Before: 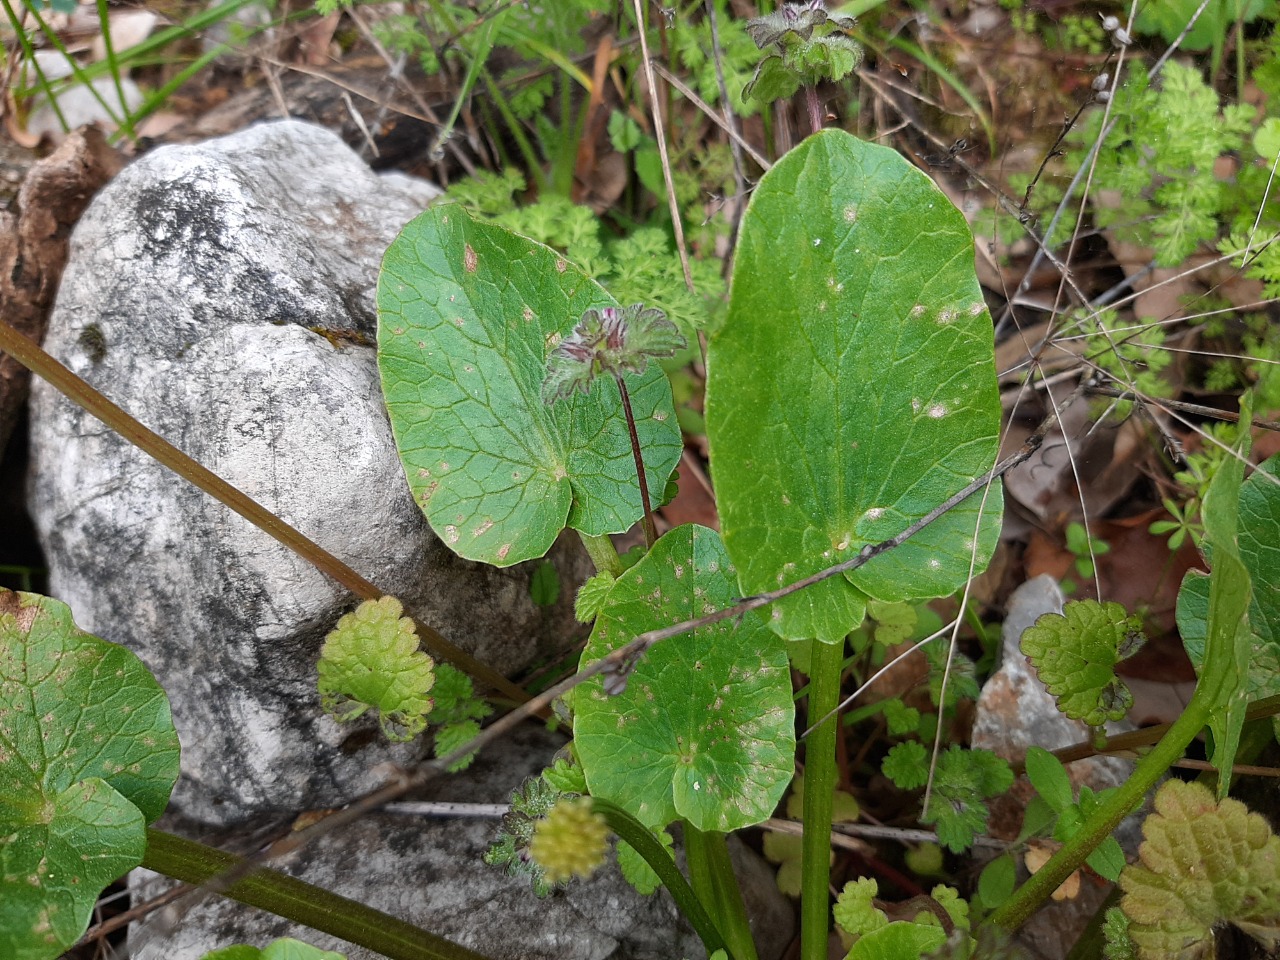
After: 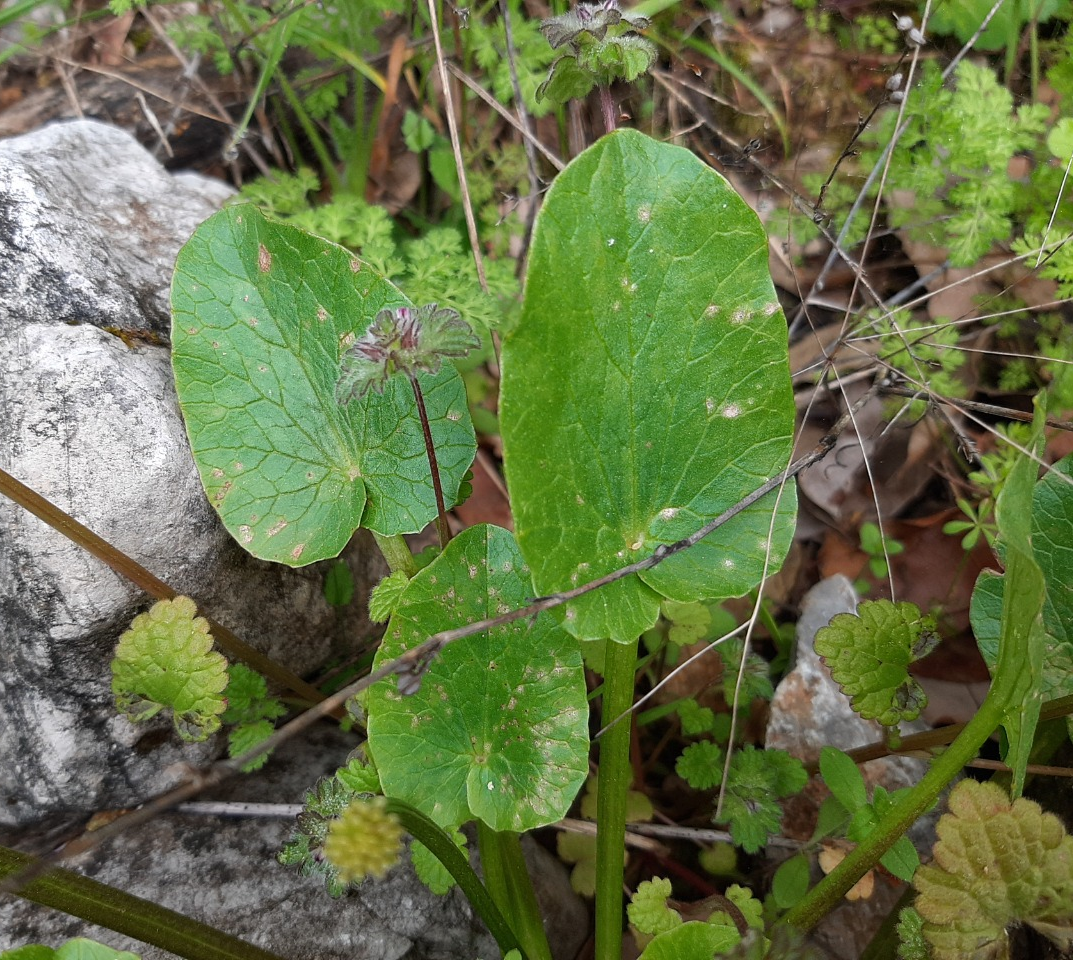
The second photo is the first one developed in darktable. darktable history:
crop: left 16.118%
